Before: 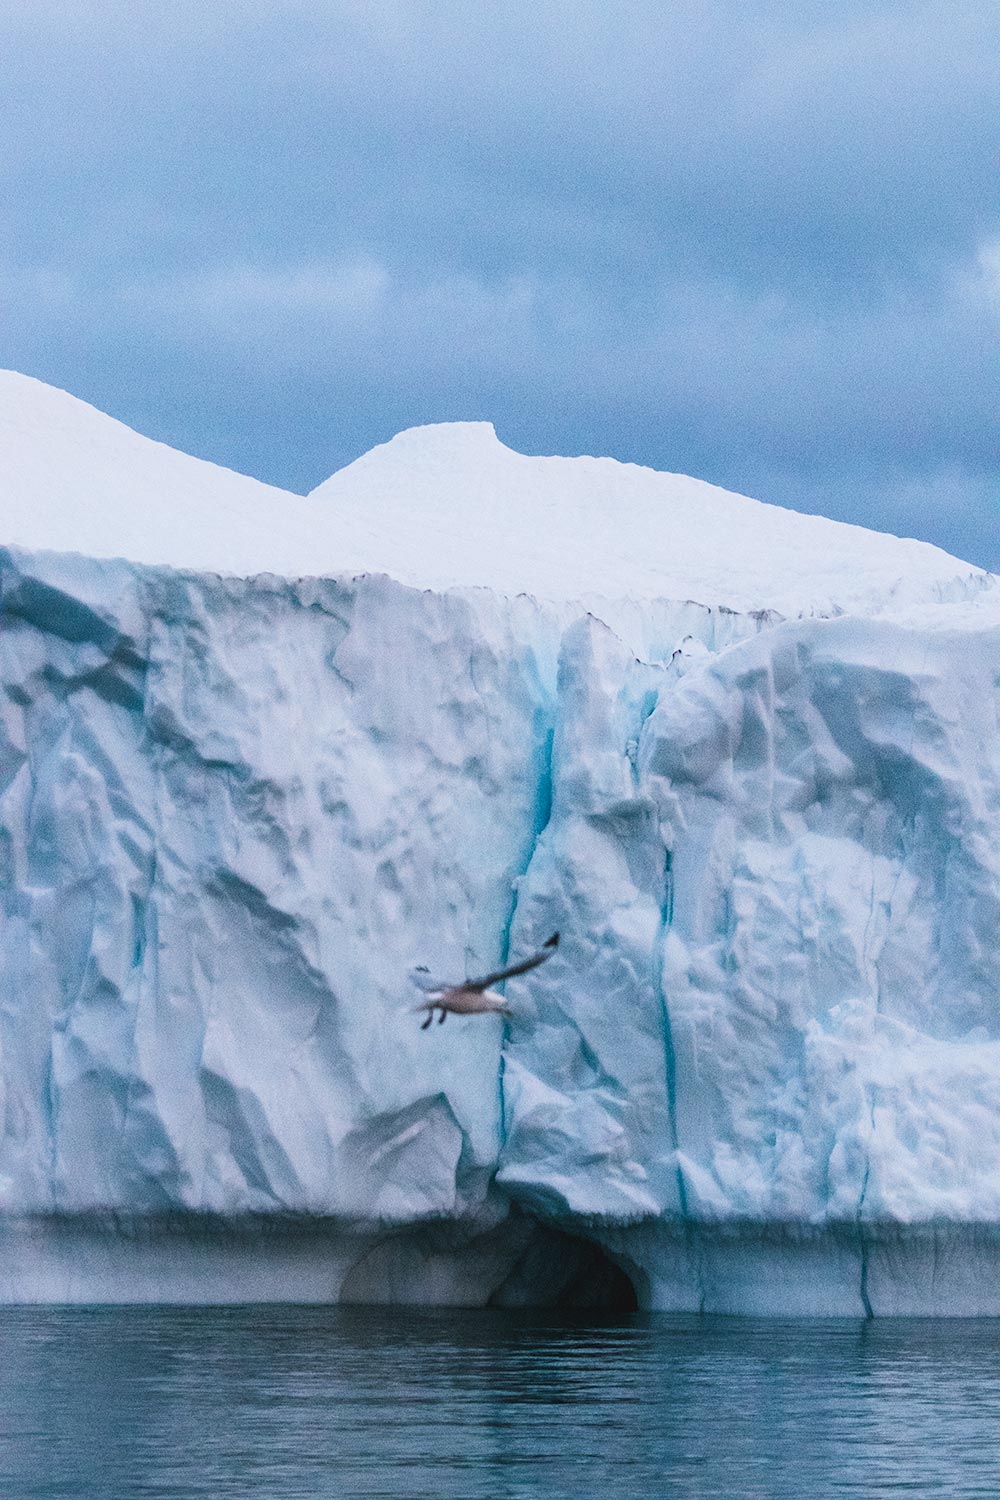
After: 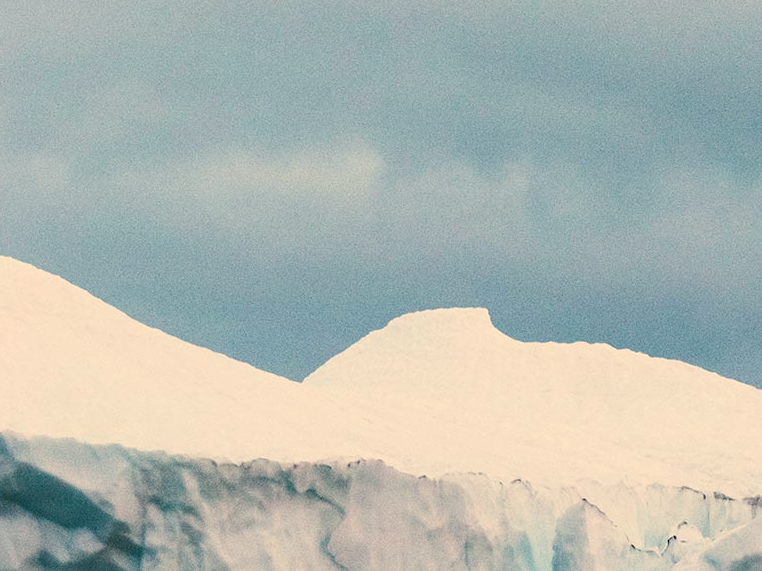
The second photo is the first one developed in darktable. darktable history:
white balance: red 1.138, green 0.996, blue 0.812
crop: left 0.579%, top 7.627%, right 23.167%, bottom 54.275%
